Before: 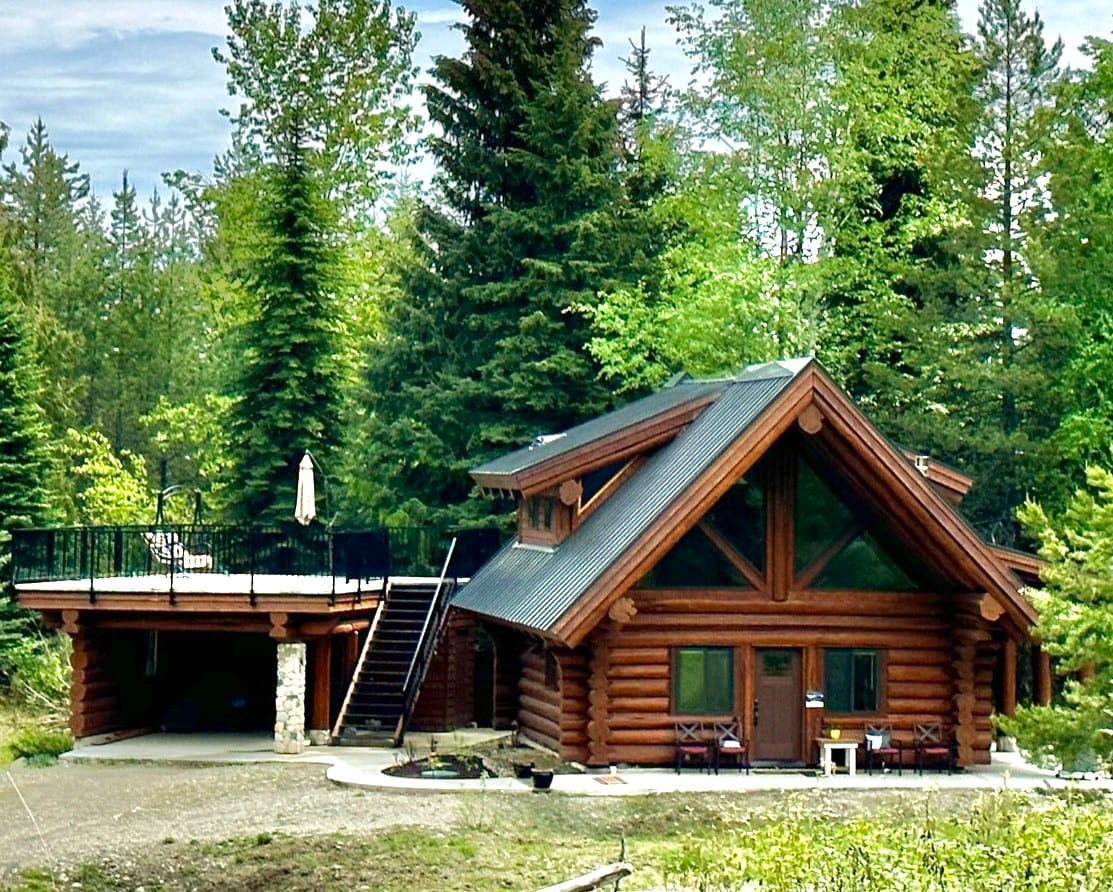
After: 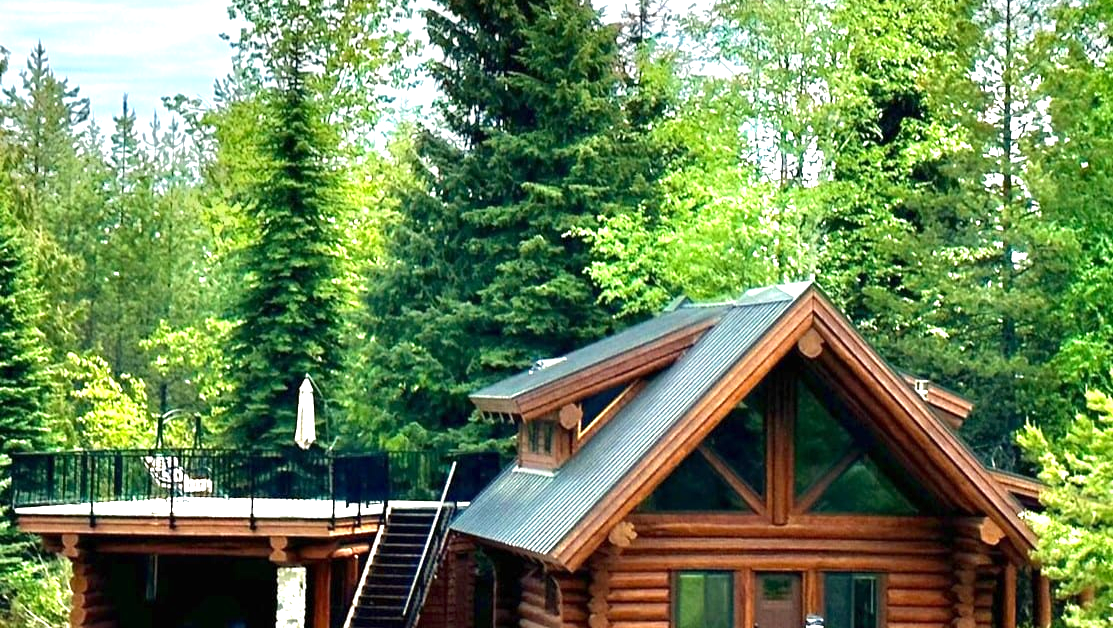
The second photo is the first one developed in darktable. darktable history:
crop and rotate: top 8.528%, bottom 21.031%
exposure: exposure 0.777 EV, compensate highlight preservation false
